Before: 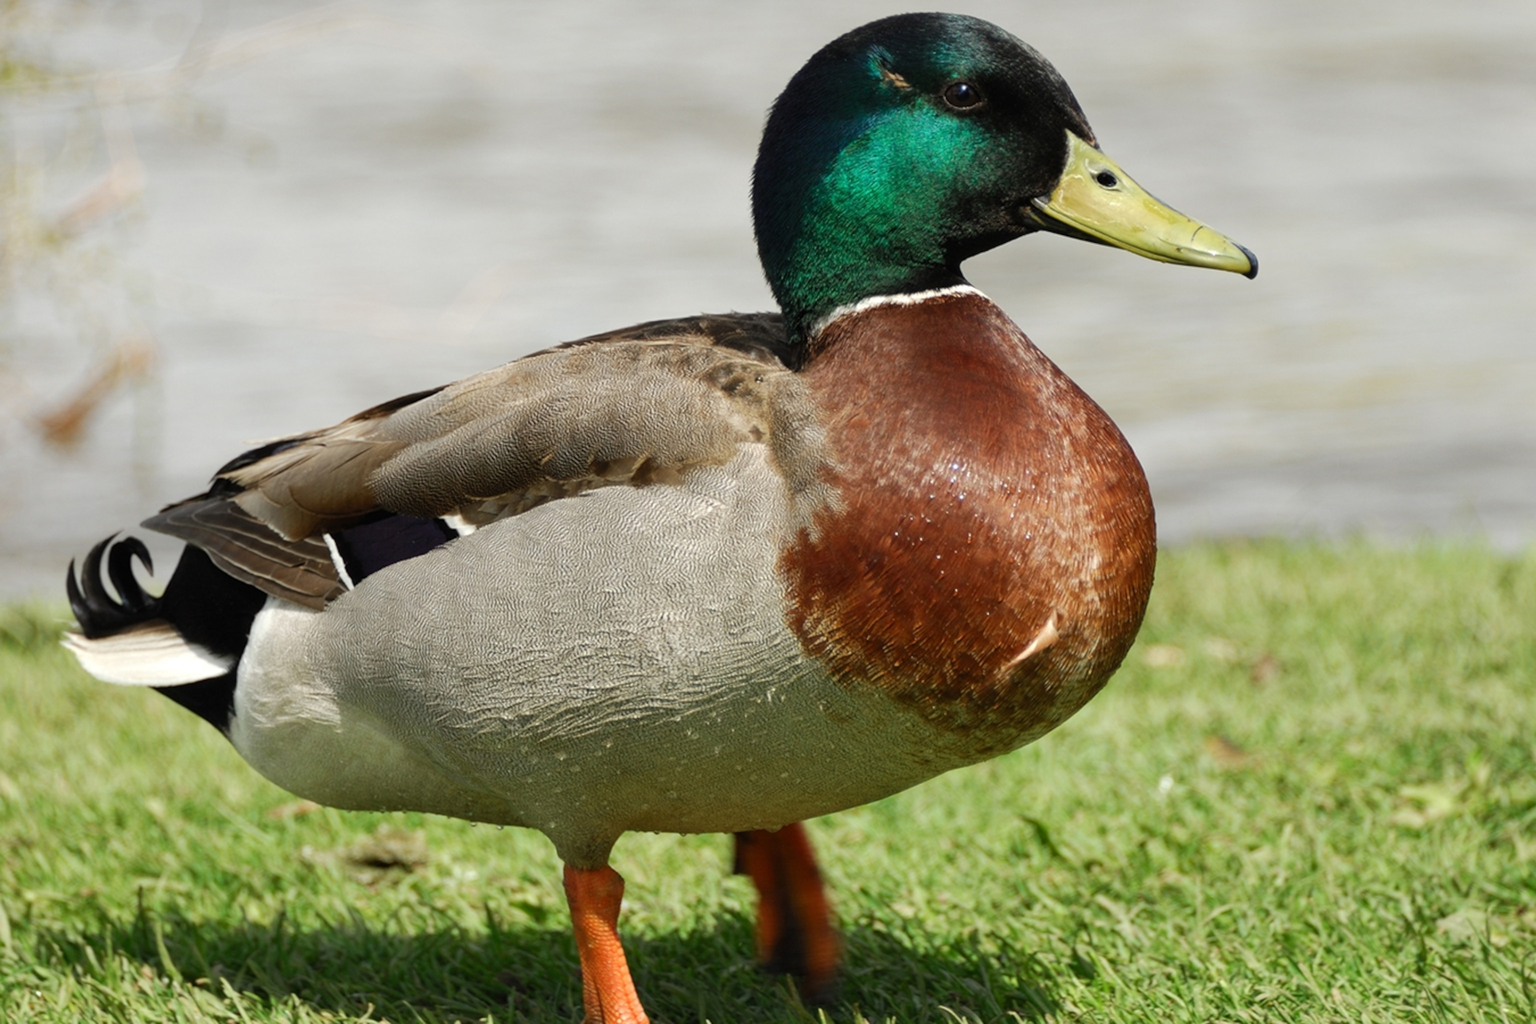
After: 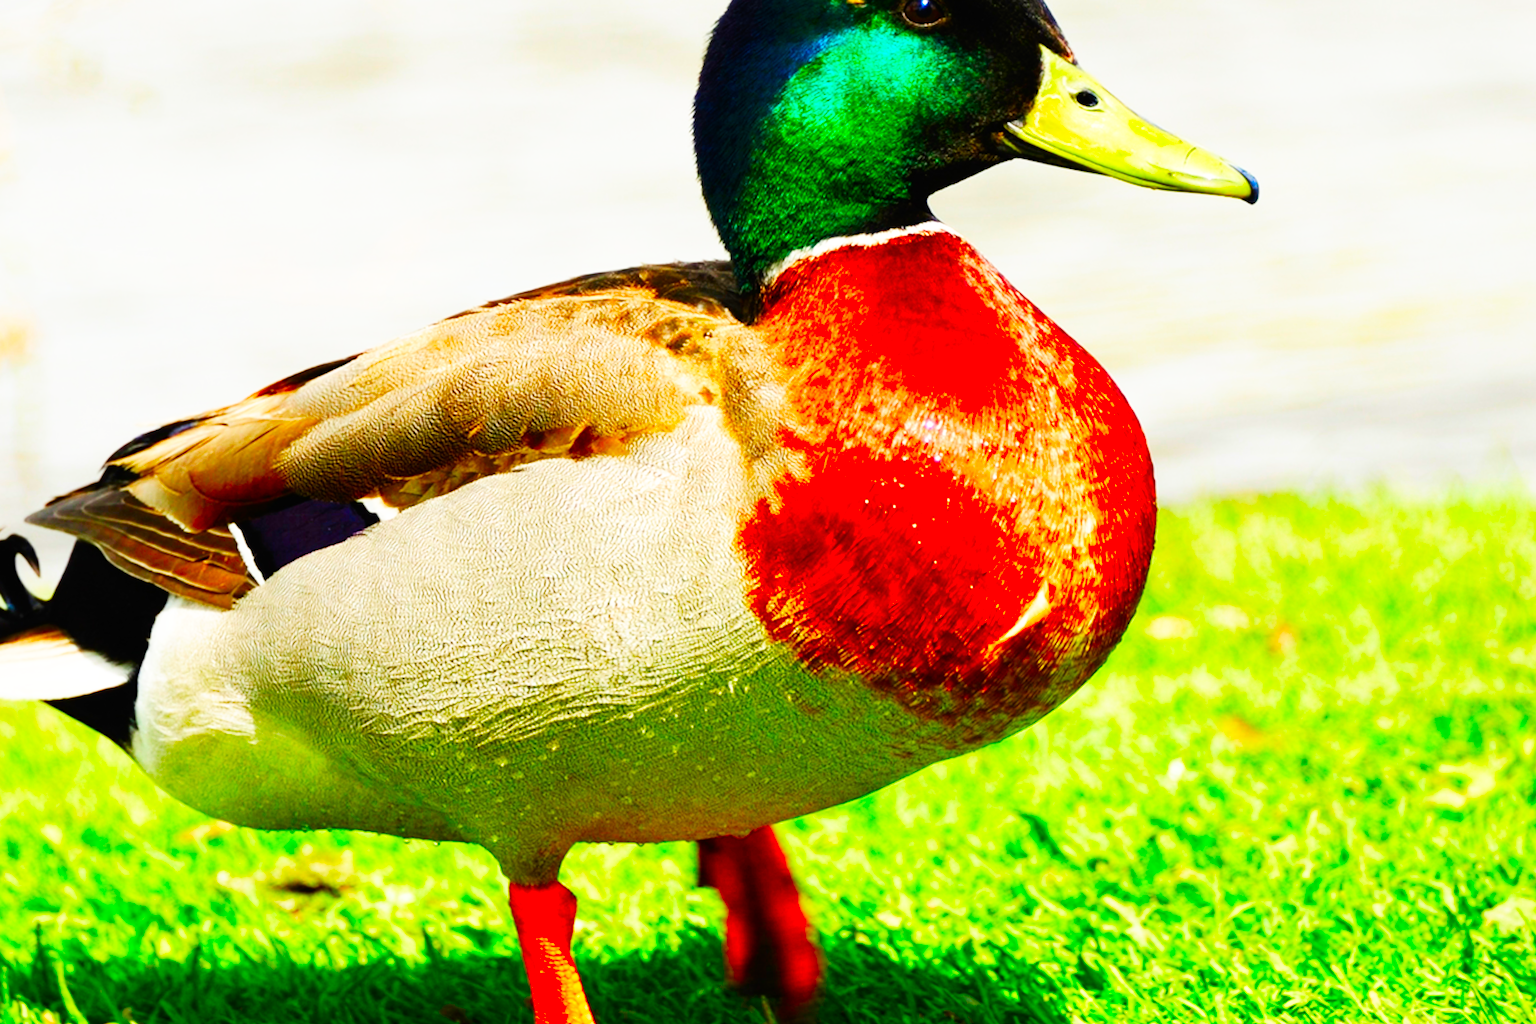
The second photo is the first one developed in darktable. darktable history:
color correction: saturation 3
base curve: curves: ch0 [(0, 0) (0.007, 0.004) (0.027, 0.03) (0.046, 0.07) (0.207, 0.54) (0.442, 0.872) (0.673, 0.972) (1, 1)], preserve colors none
crop and rotate: angle 1.96°, left 5.673%, top 5.673%
